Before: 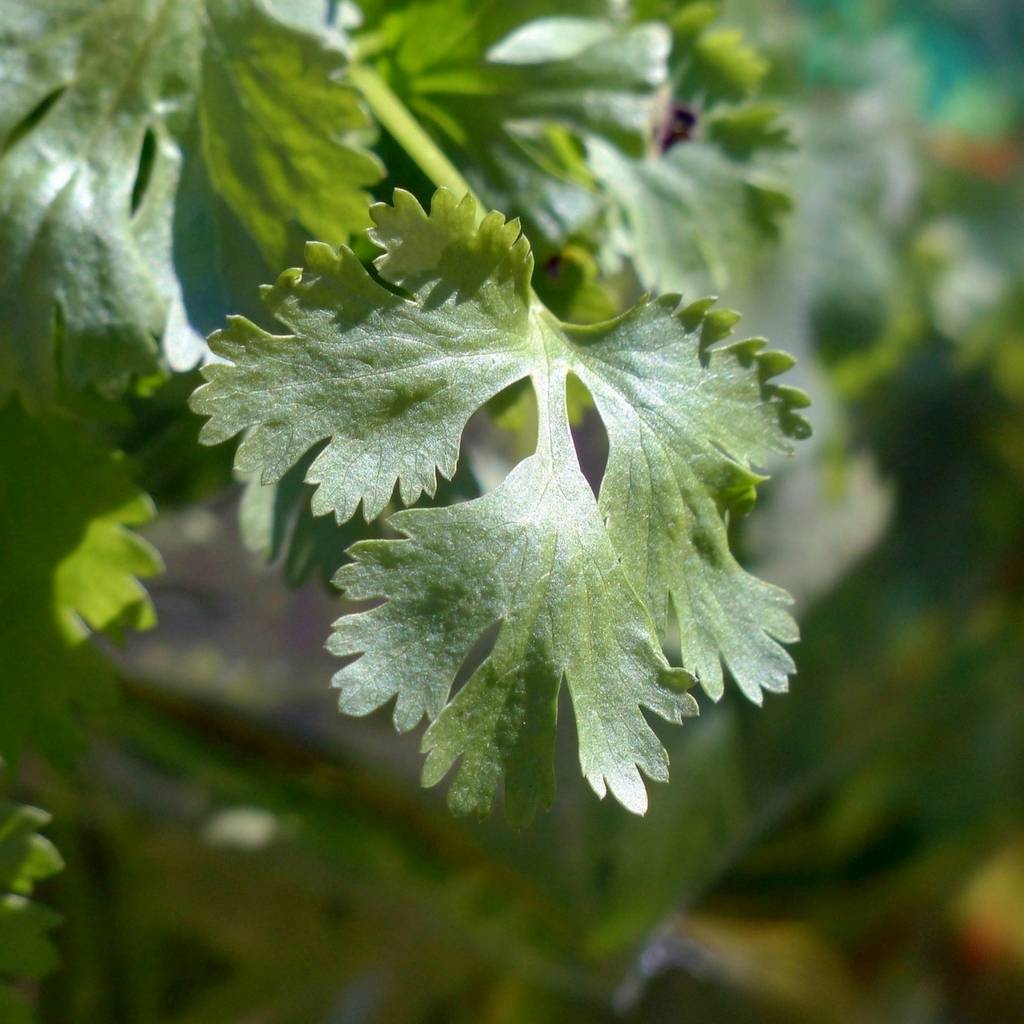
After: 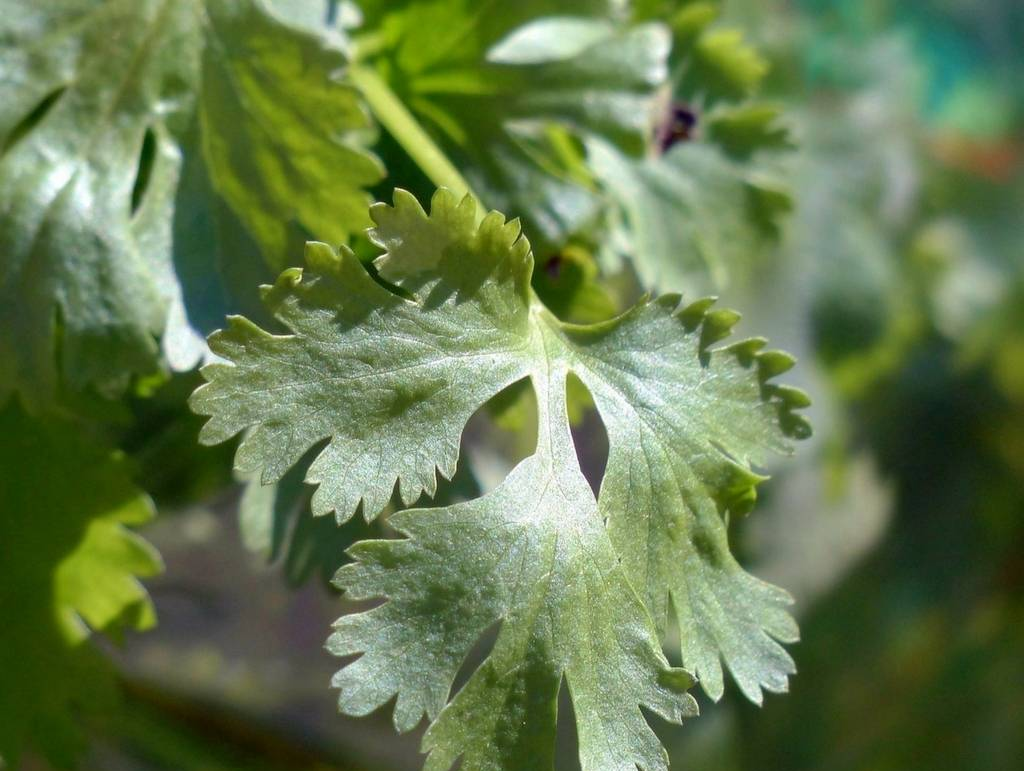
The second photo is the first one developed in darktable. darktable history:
crop: bottom 24.695%
